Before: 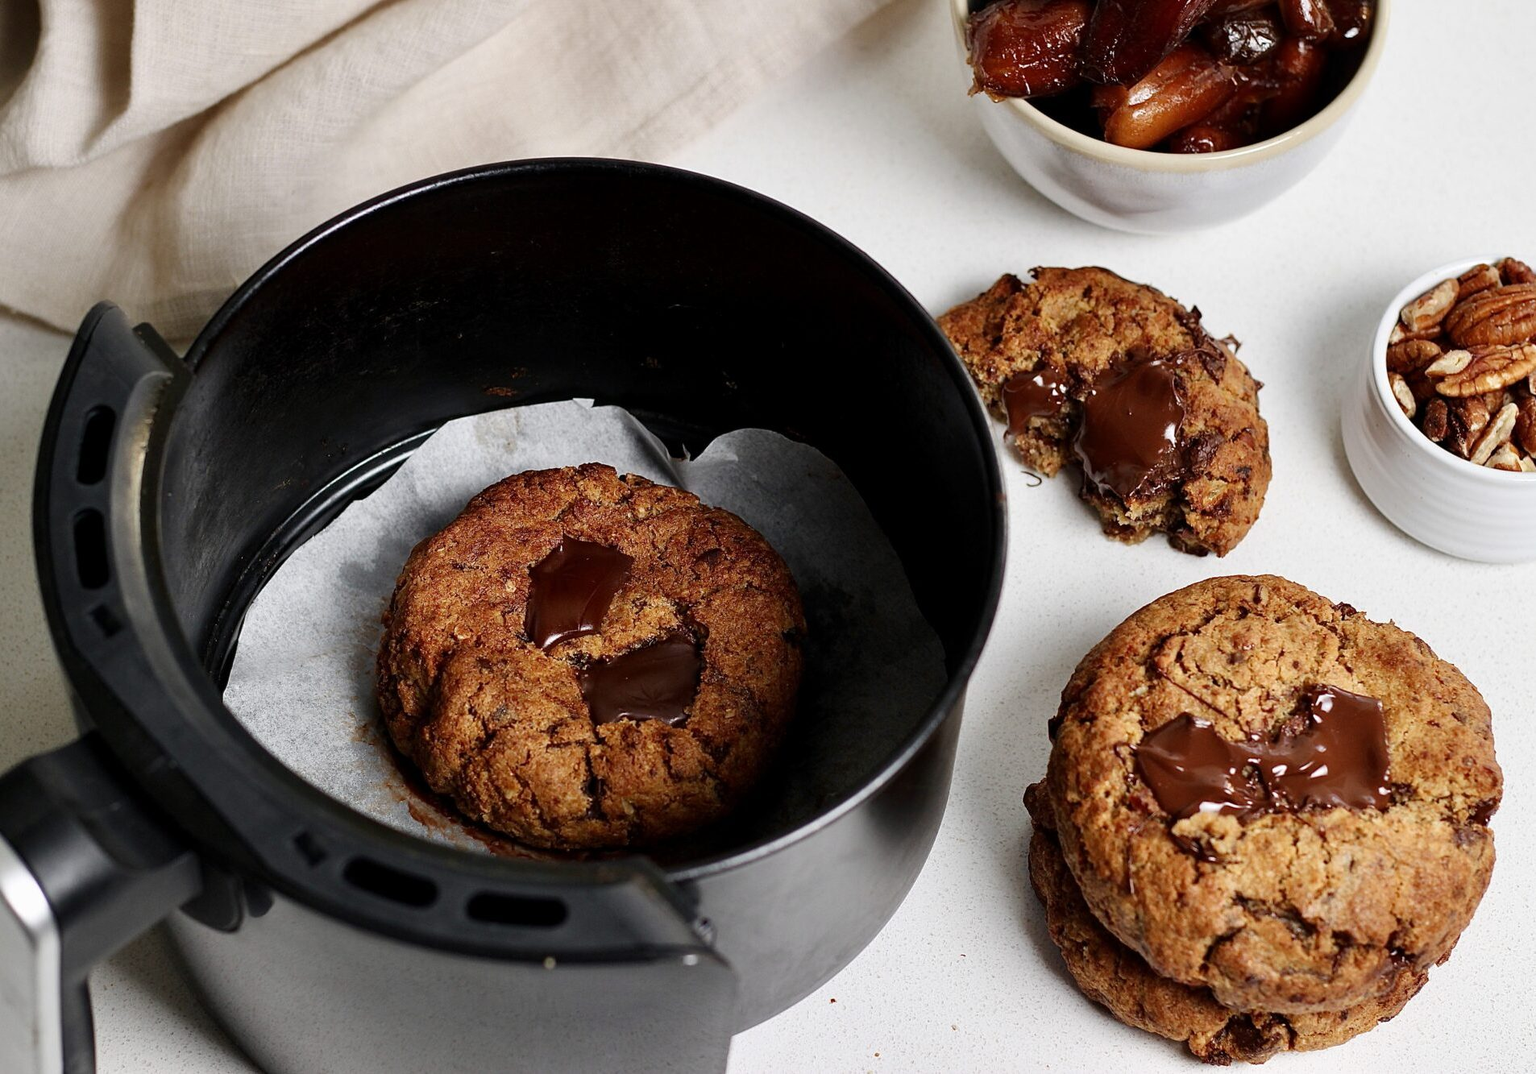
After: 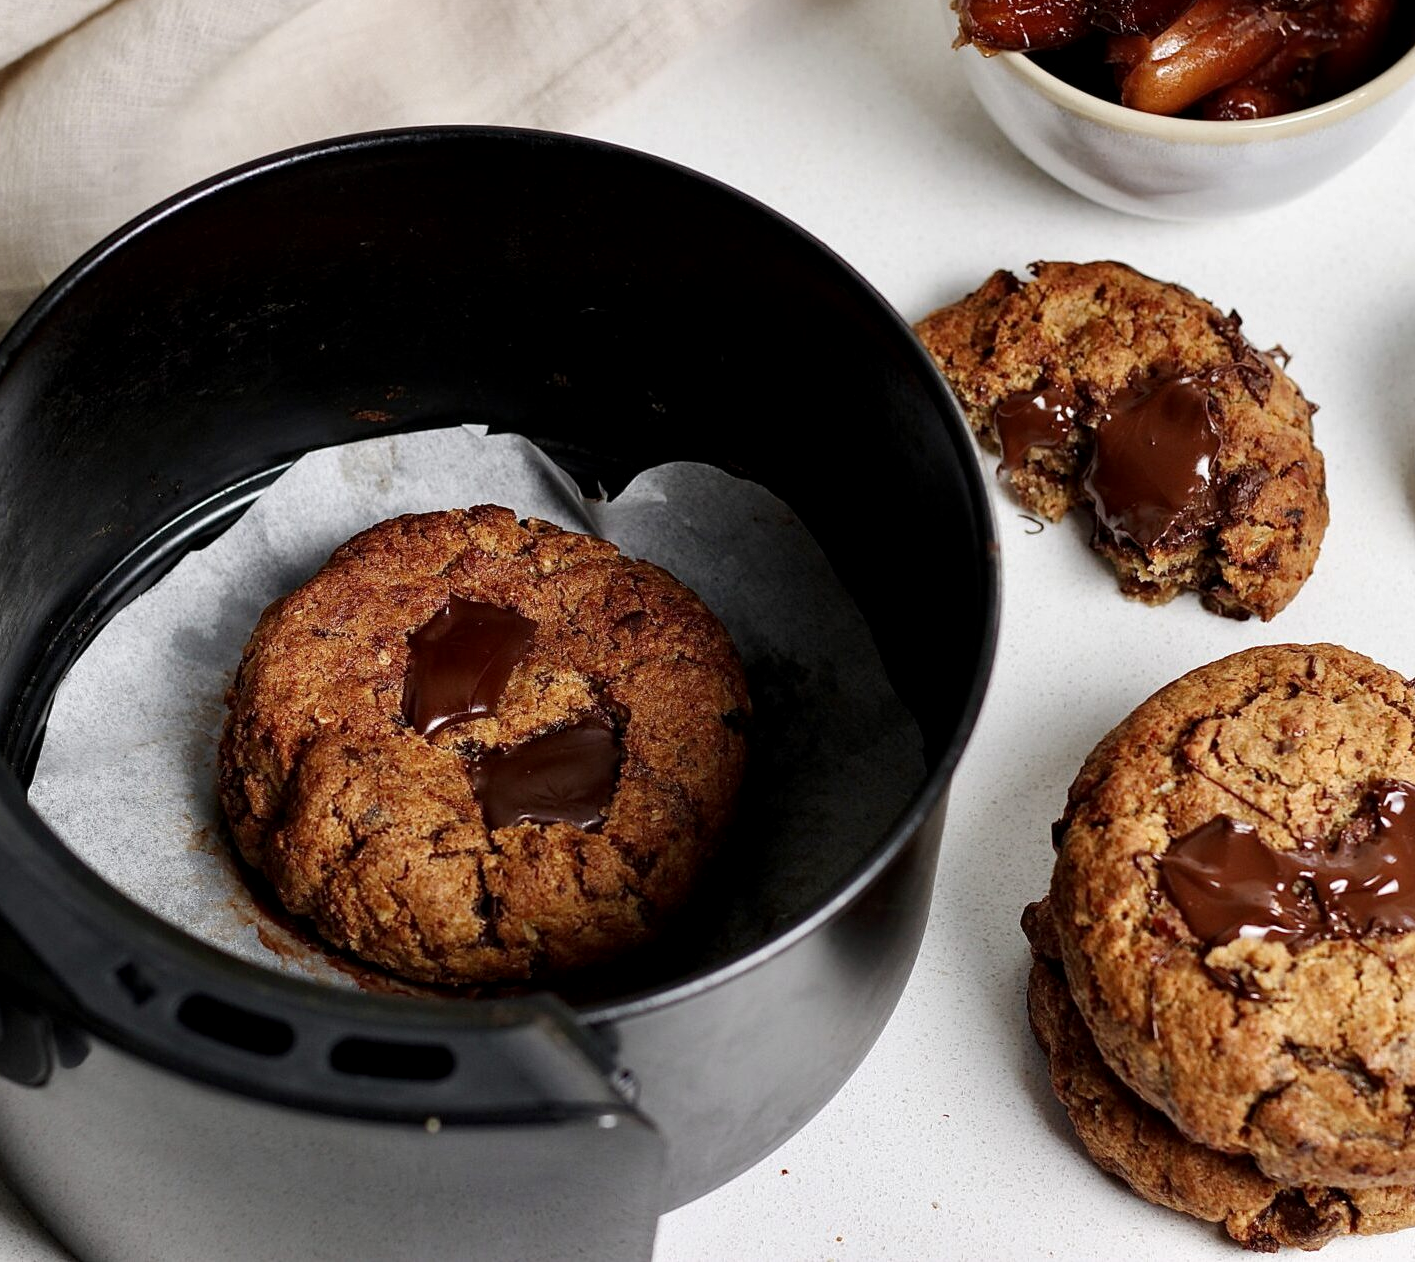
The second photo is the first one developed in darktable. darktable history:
crop and rotate: left 13.15%, top 5.251%, right 12.609%
local contrast: highlights 100%, shadows 100%, detail 120%, midtone range 0.2
white balance: emerald 1
